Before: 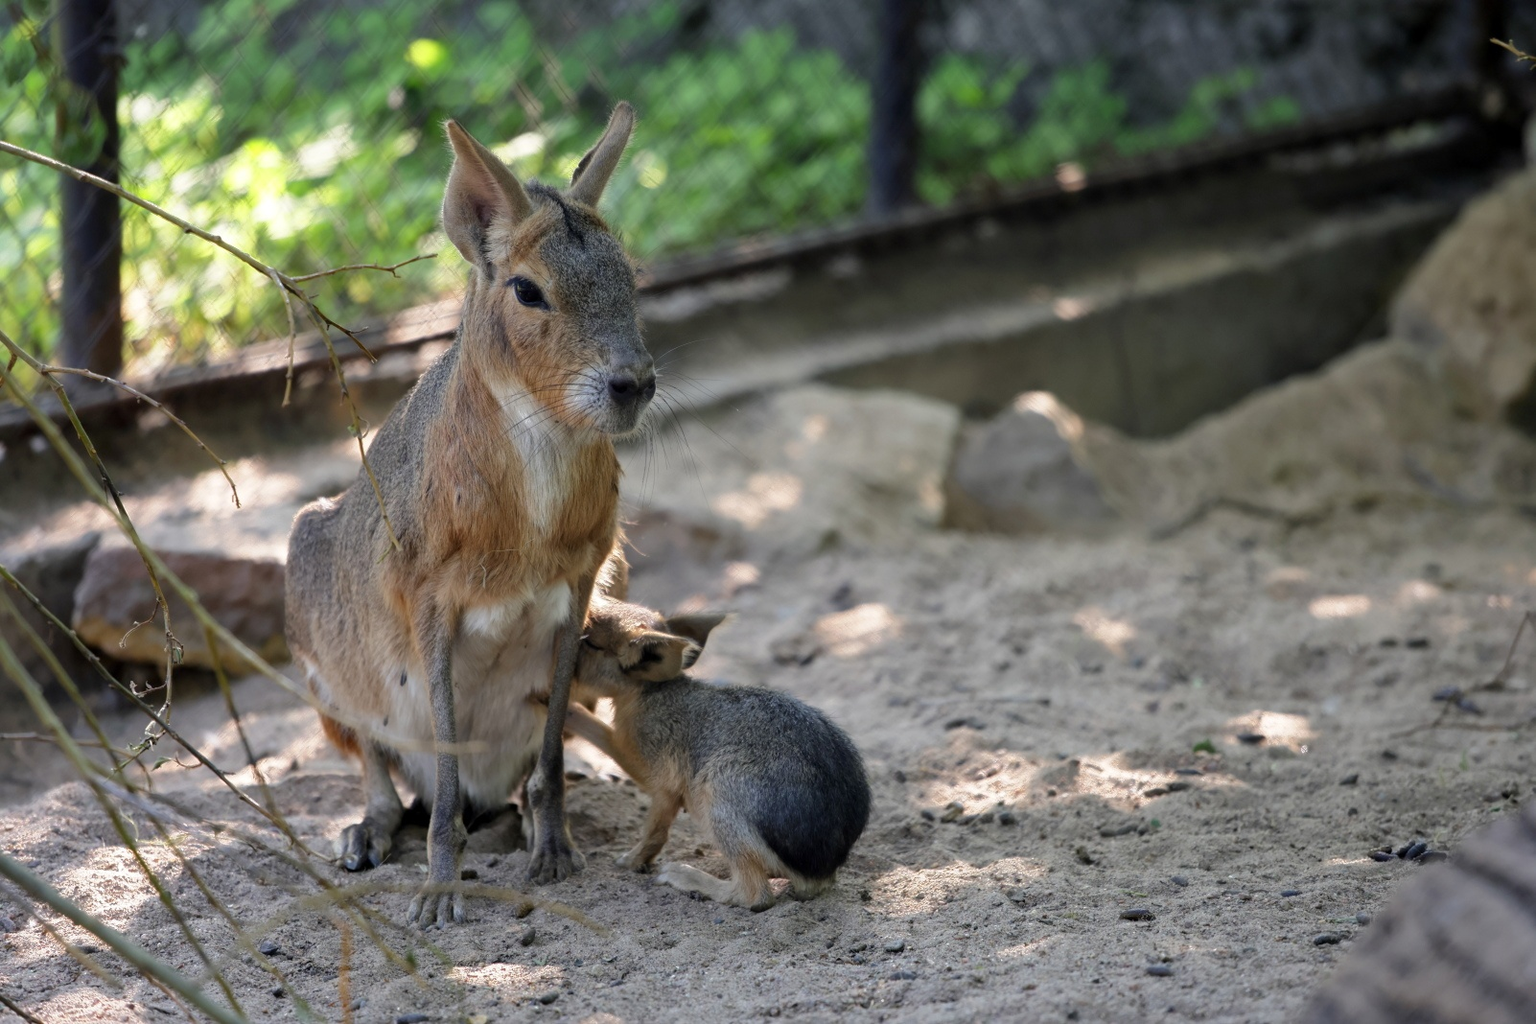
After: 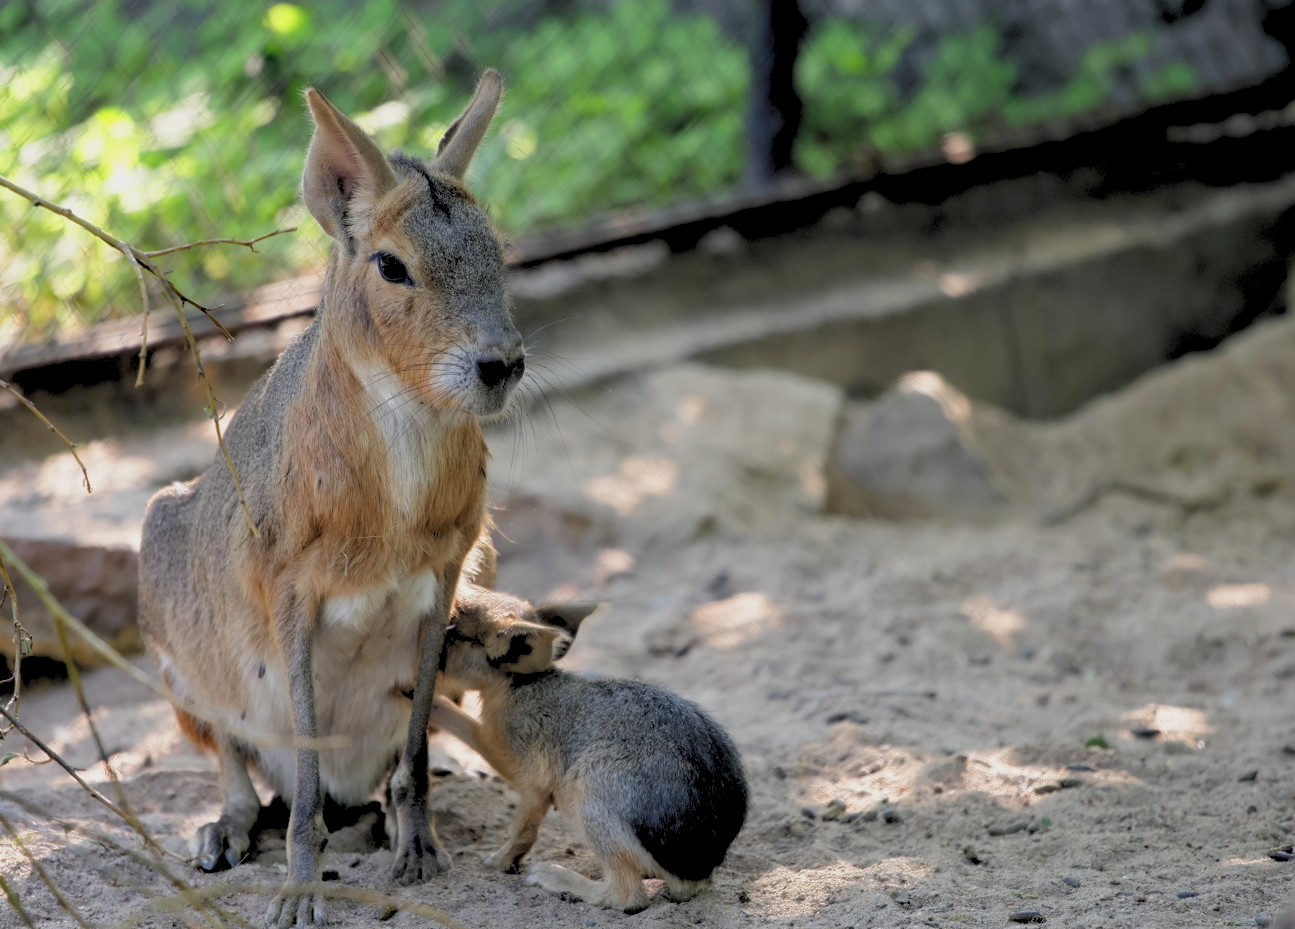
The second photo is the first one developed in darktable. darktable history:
crop: left 9.929%, top 3.475%, right 9.188%, bottom 9.529%
rgb levels: preserve colors sum RGB, levels [[0.038, 0.433, 0.934], [0, 0.5, 1], [0, 0.5, 1]]
